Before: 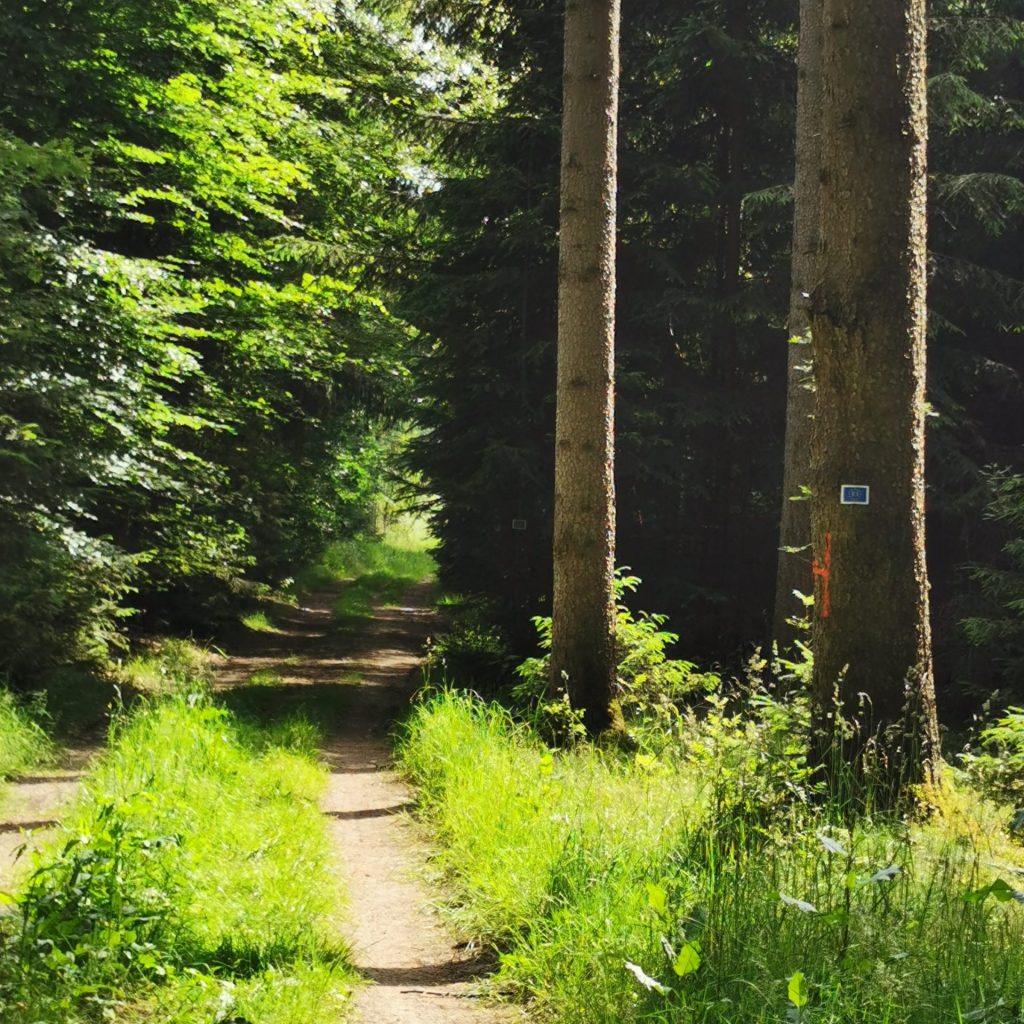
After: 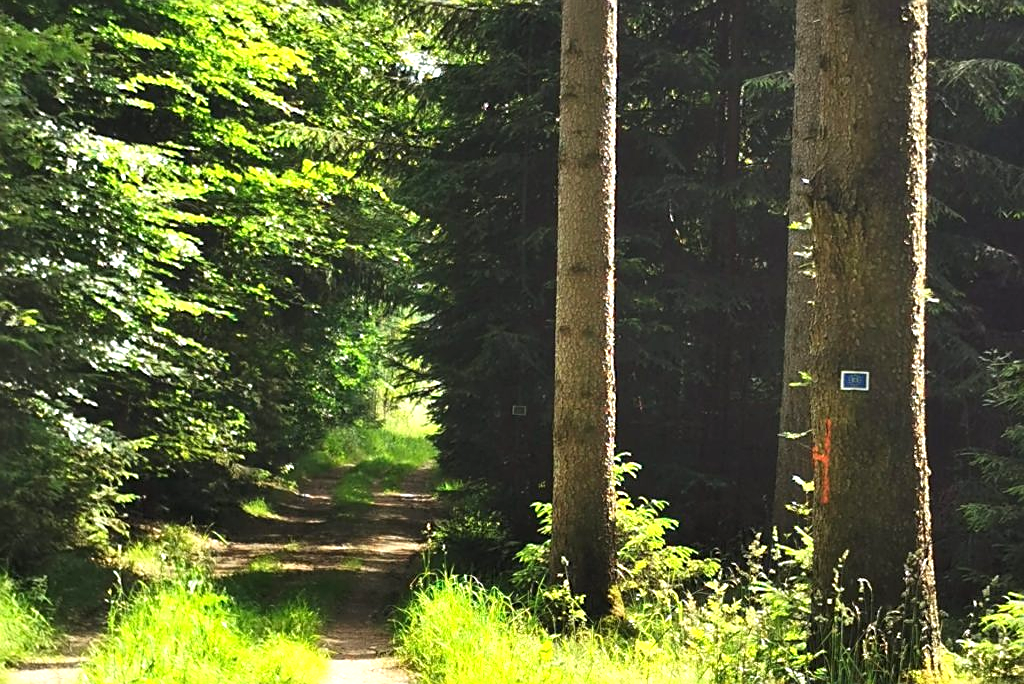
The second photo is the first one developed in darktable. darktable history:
crop: top 11.137%, bottom 21.995%
exposure: black level correction 0, exposure 0.699 EV, compensate highlight preservation false
sharpen: on, module defaults
